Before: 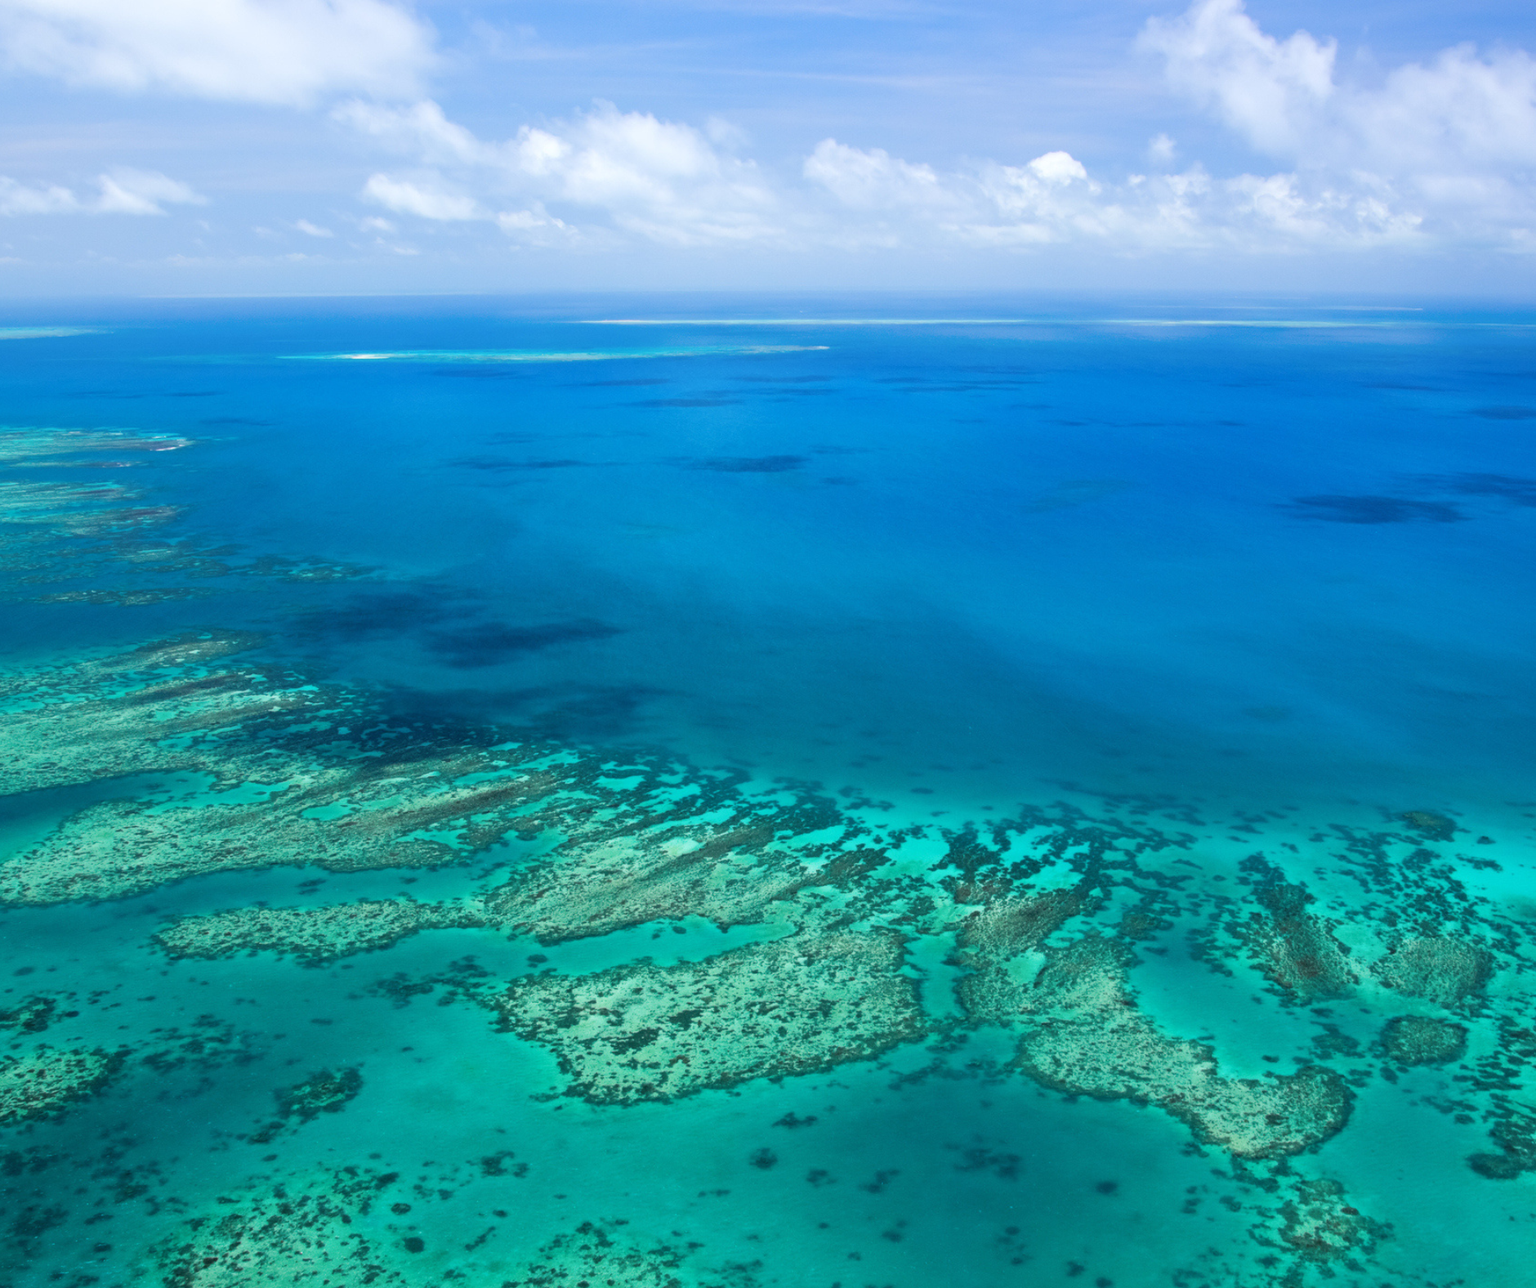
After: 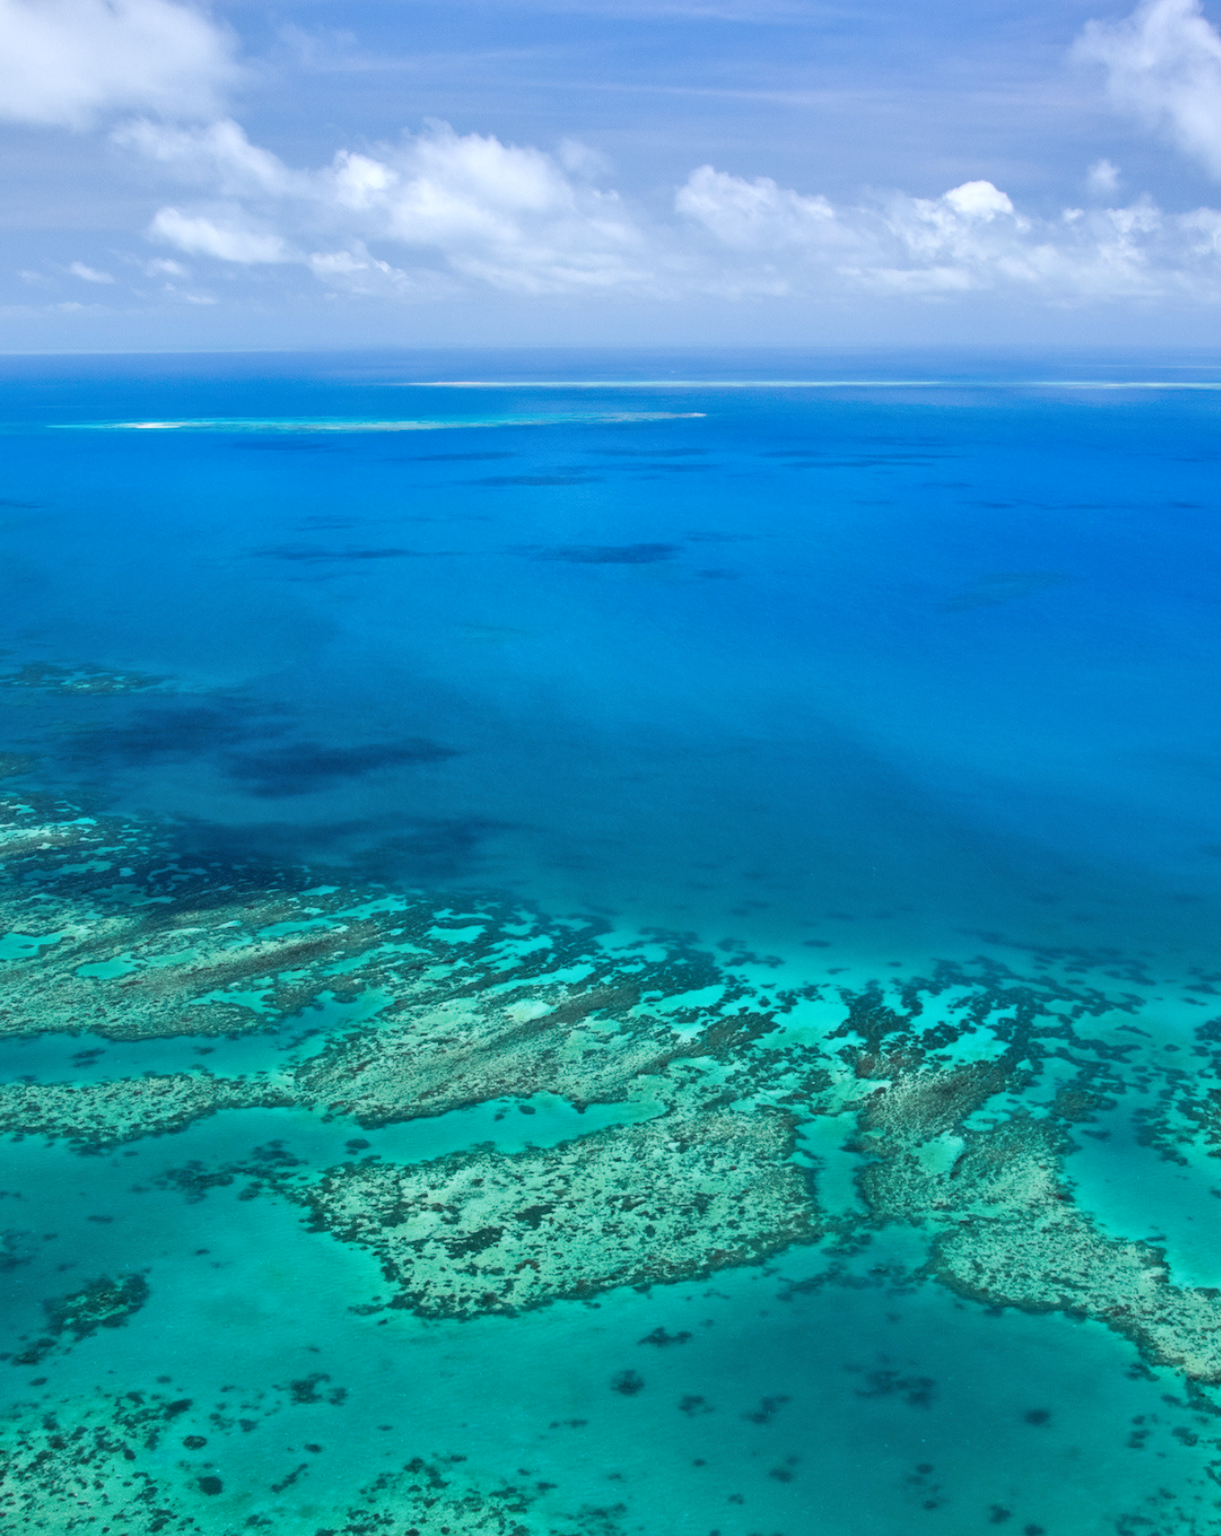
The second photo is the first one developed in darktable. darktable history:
white balance: red 0.976, blue 1.04
shadows and highlights: highlights color adjustment 0%, low approximation 0.01, soften with gaussian
crop and rotate: left 15.546%, right 17.787%
